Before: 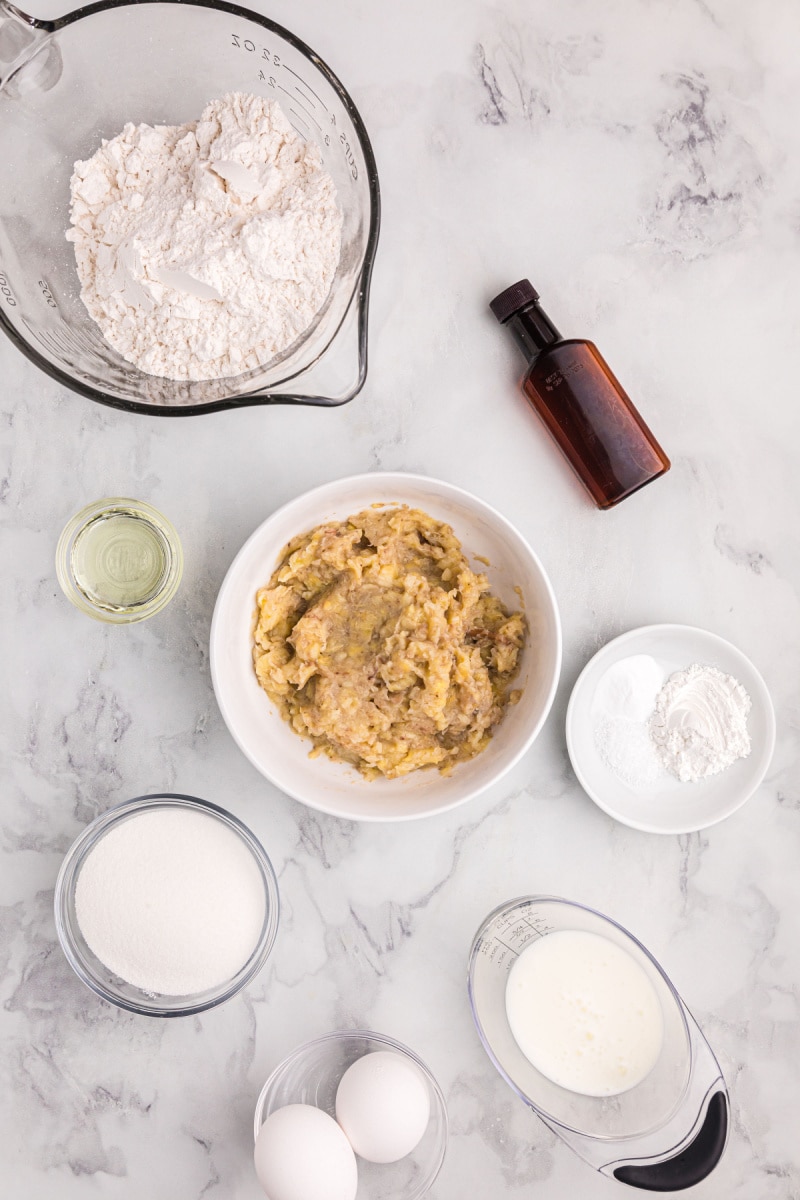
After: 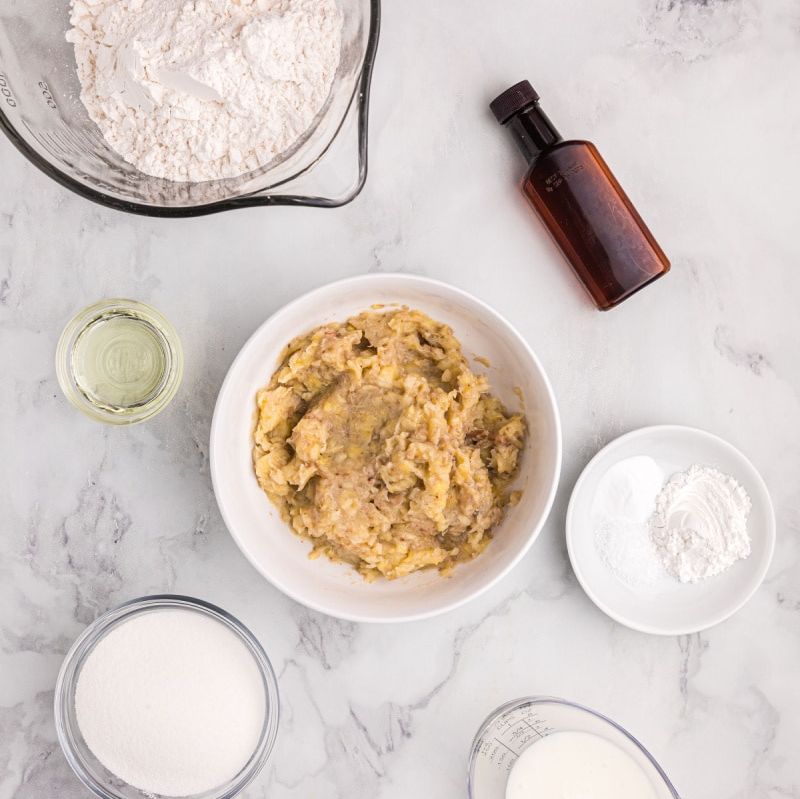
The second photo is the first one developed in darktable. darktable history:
crop: top 16.663%, bottom 16.749%
